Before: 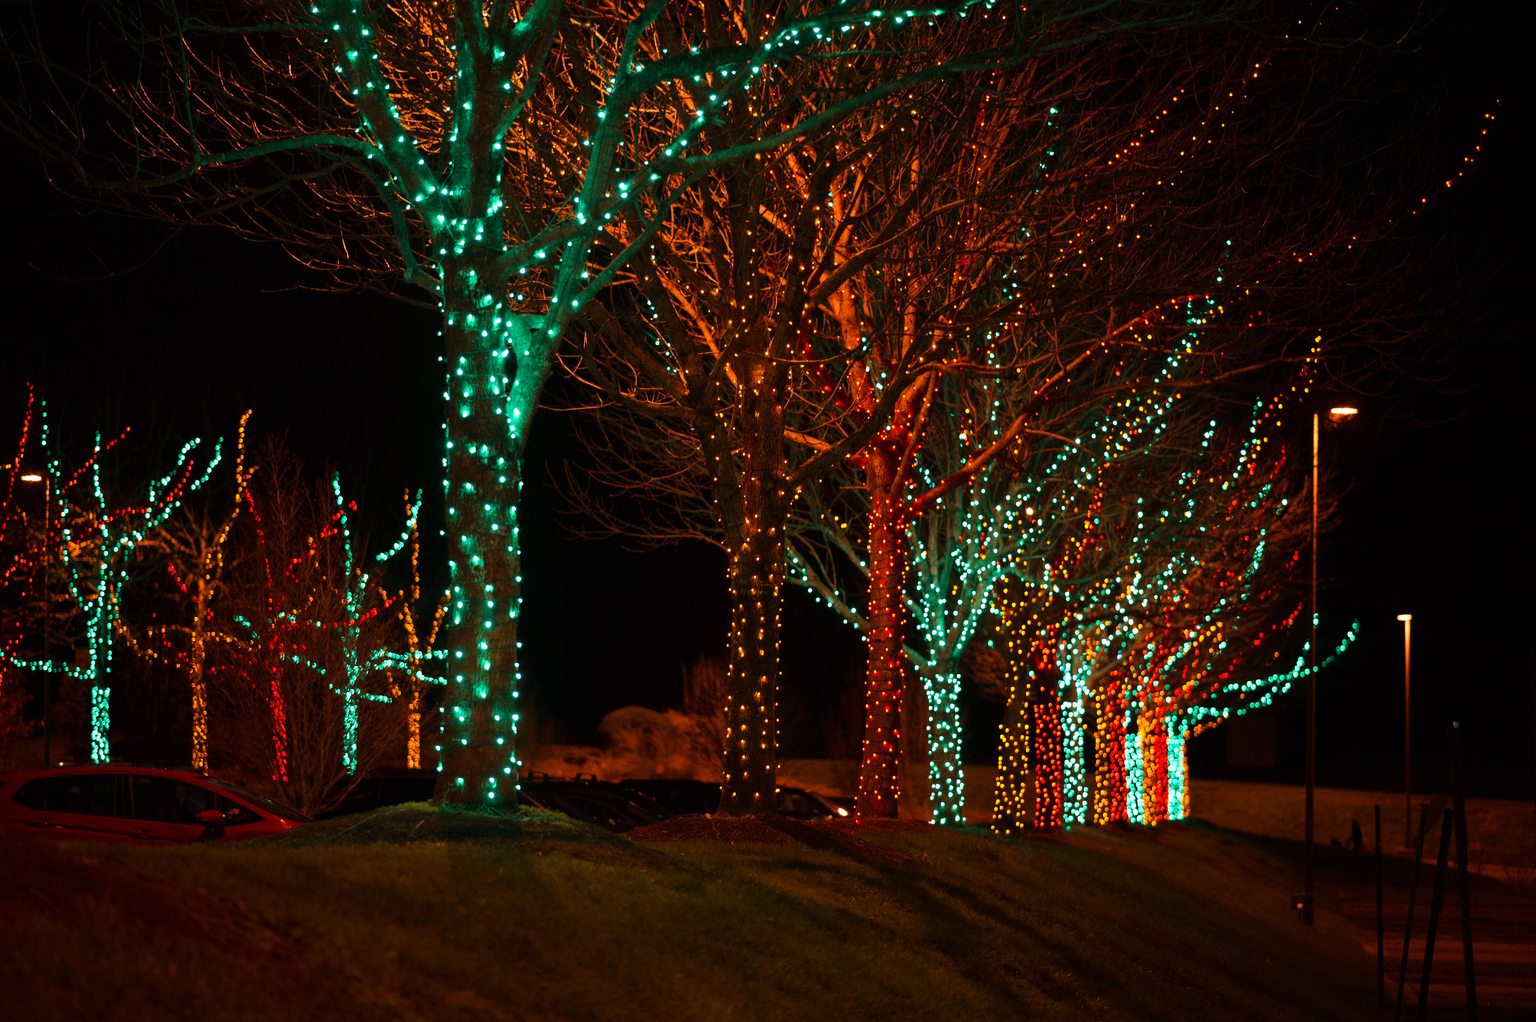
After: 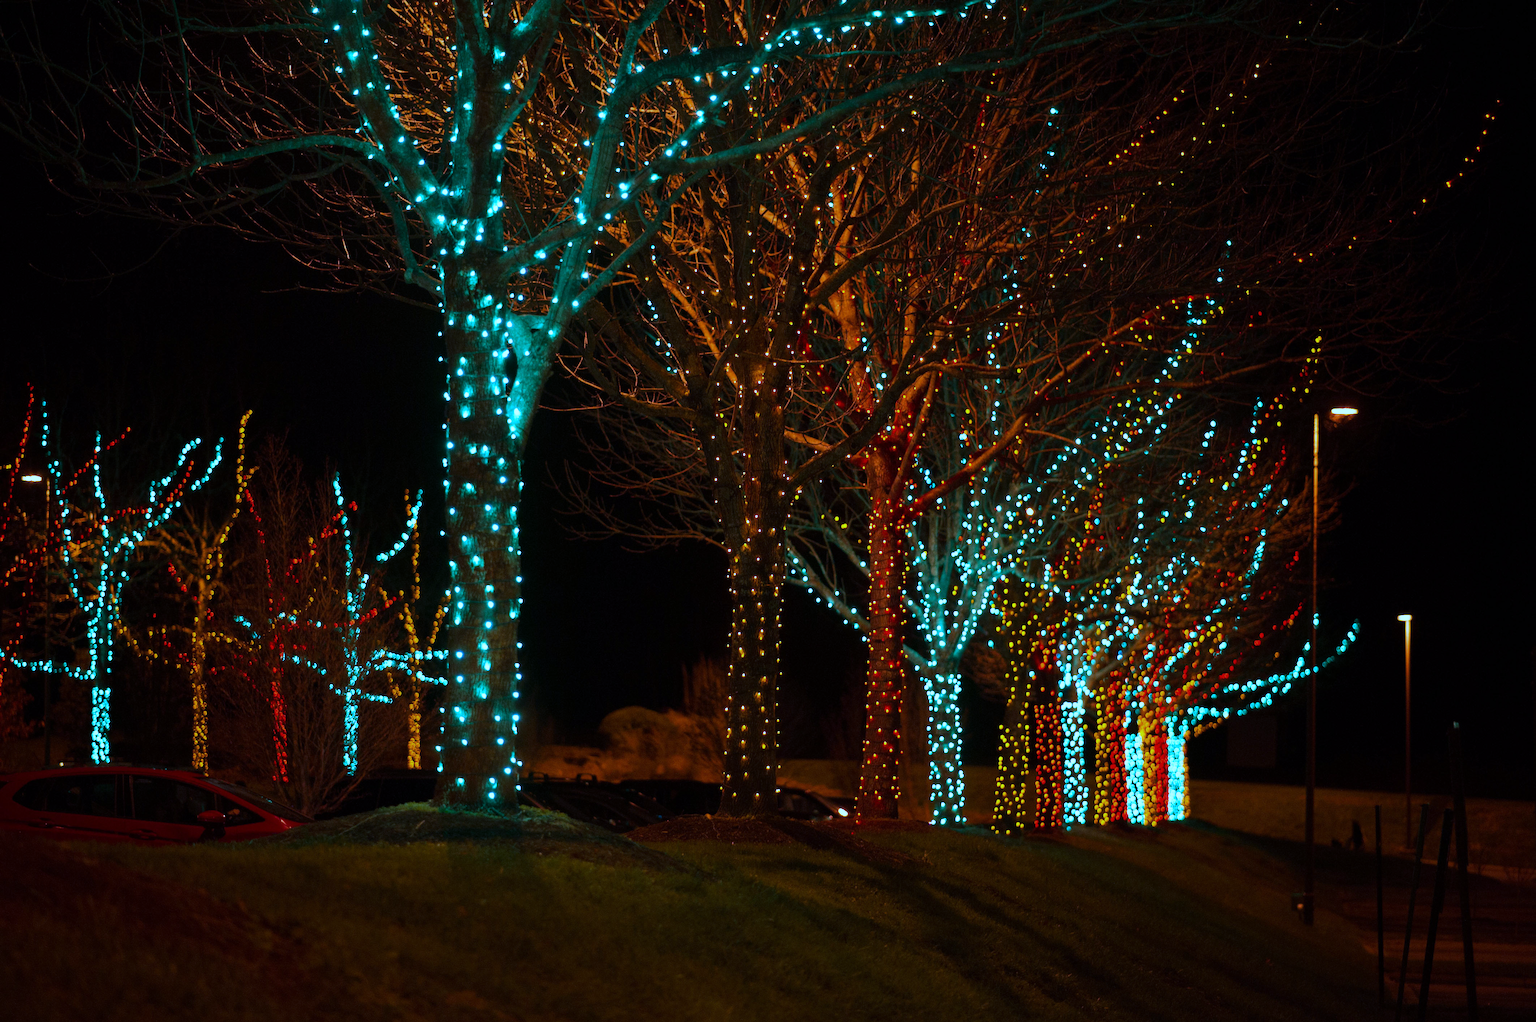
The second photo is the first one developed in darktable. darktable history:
white balance: red 0.766, blue 1.537
exposure: compensate highlight preservation false
